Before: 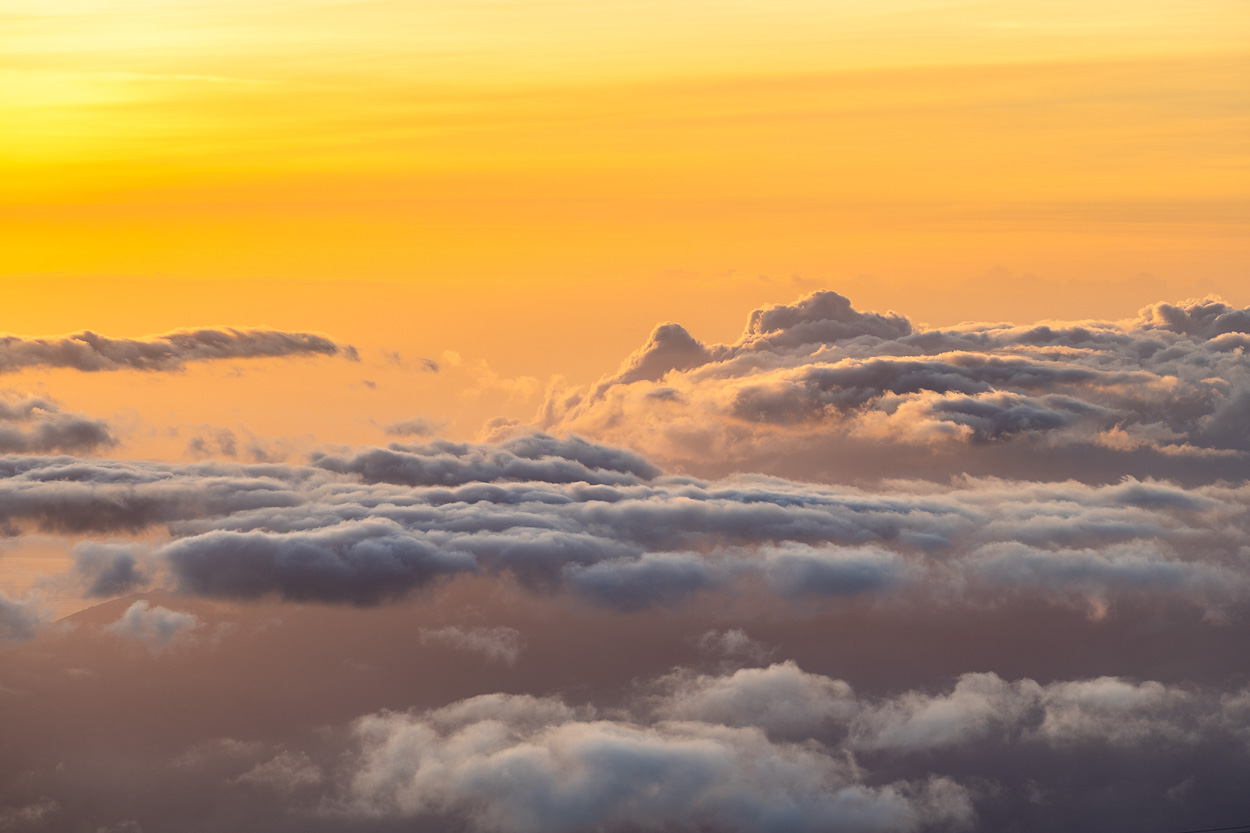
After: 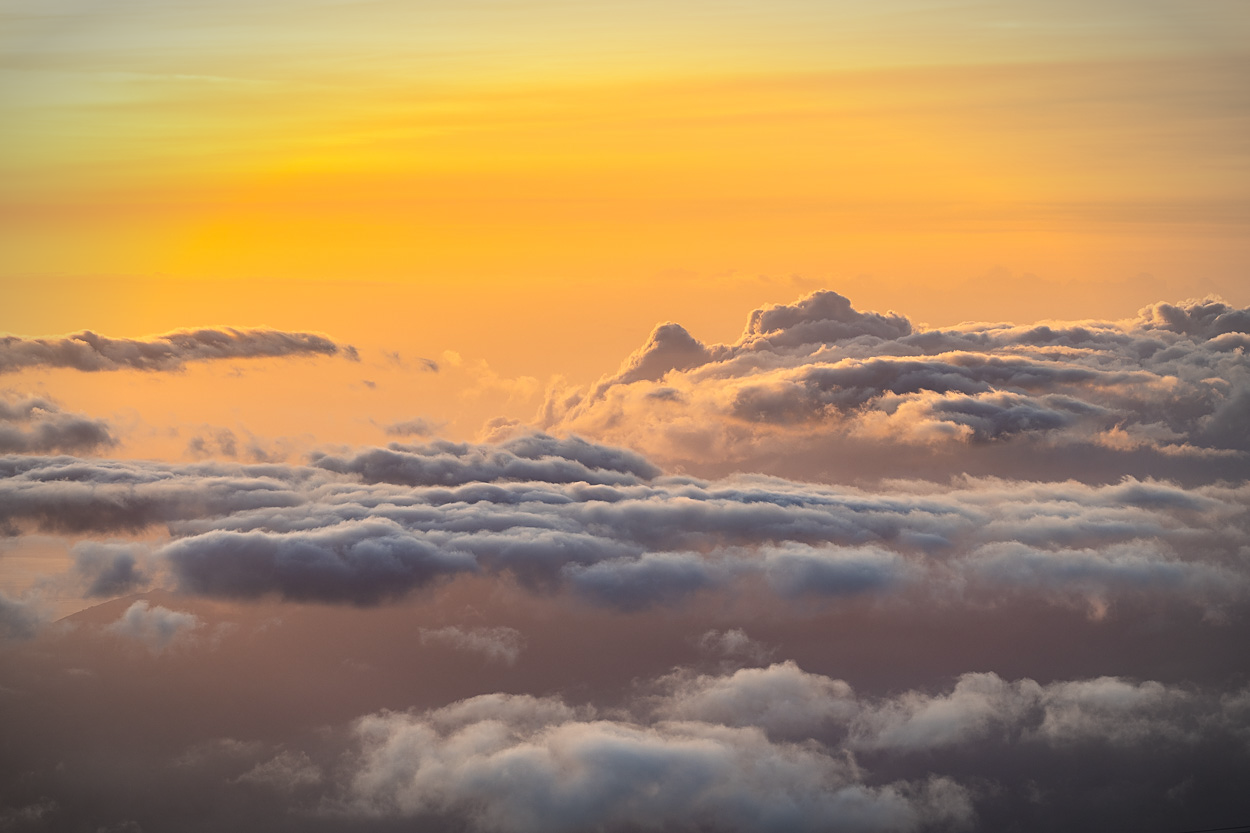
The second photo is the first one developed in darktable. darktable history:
sharpen: amount 0.2
vignetting: automatic ratio true
